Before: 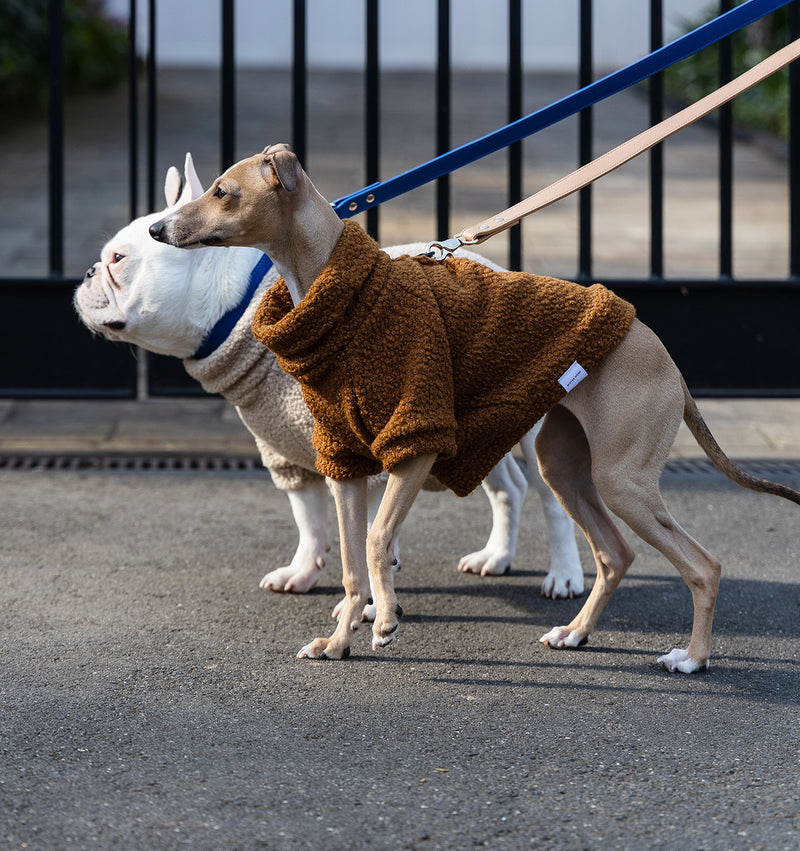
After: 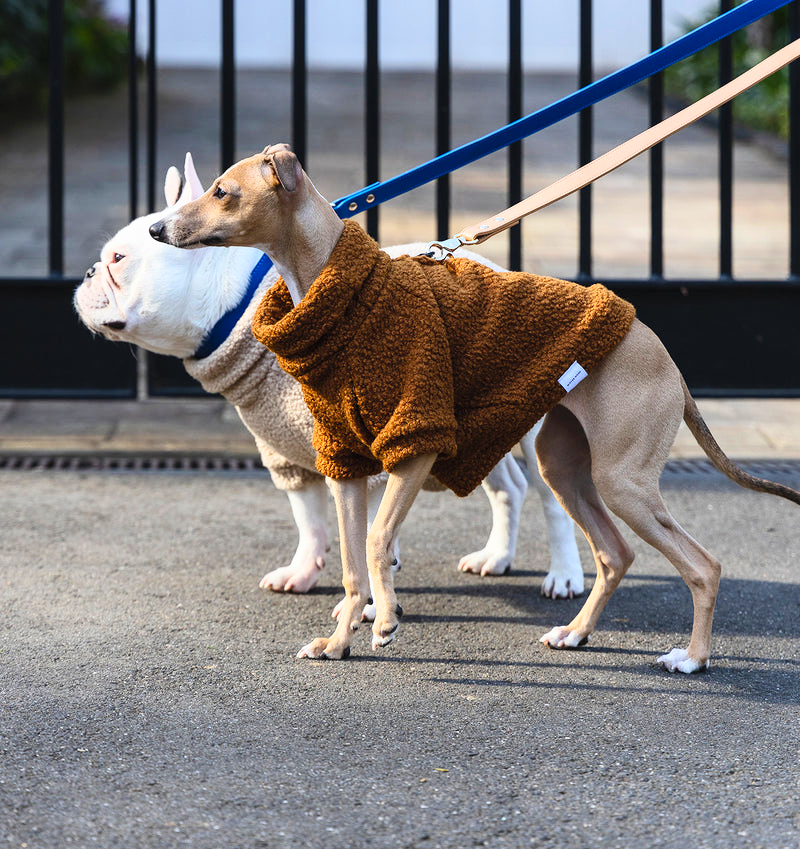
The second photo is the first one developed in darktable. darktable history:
crop: top 0.05%, bottom 0.098%
contrast brightness saturation: contrast 0.24, brightness 0.26, saturation 0.39
